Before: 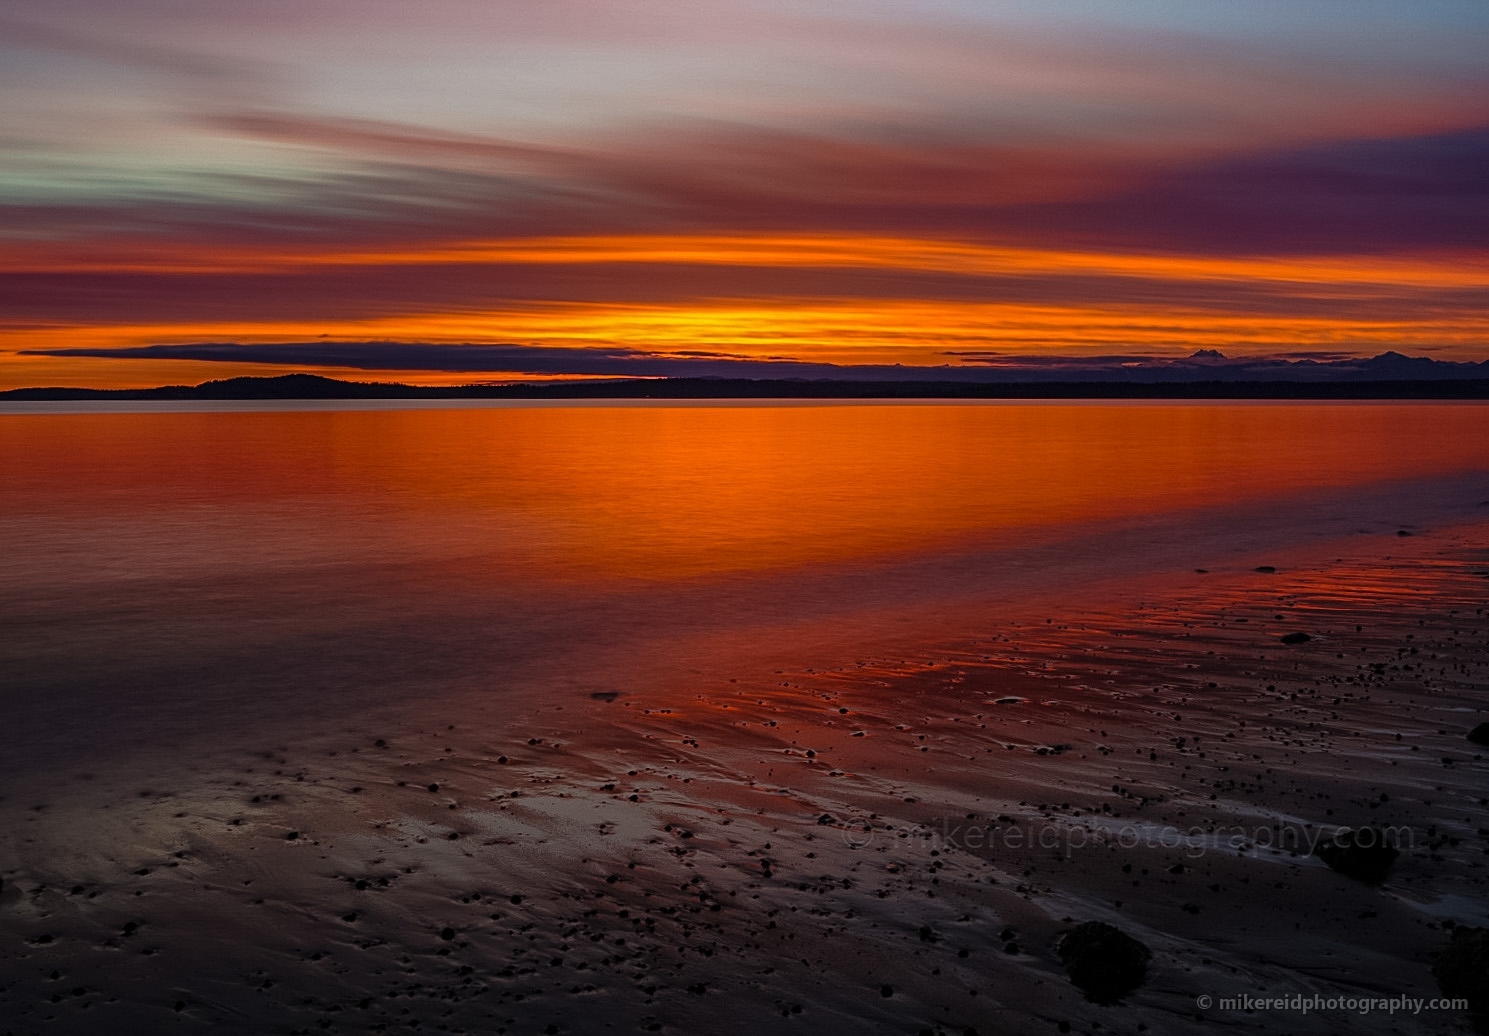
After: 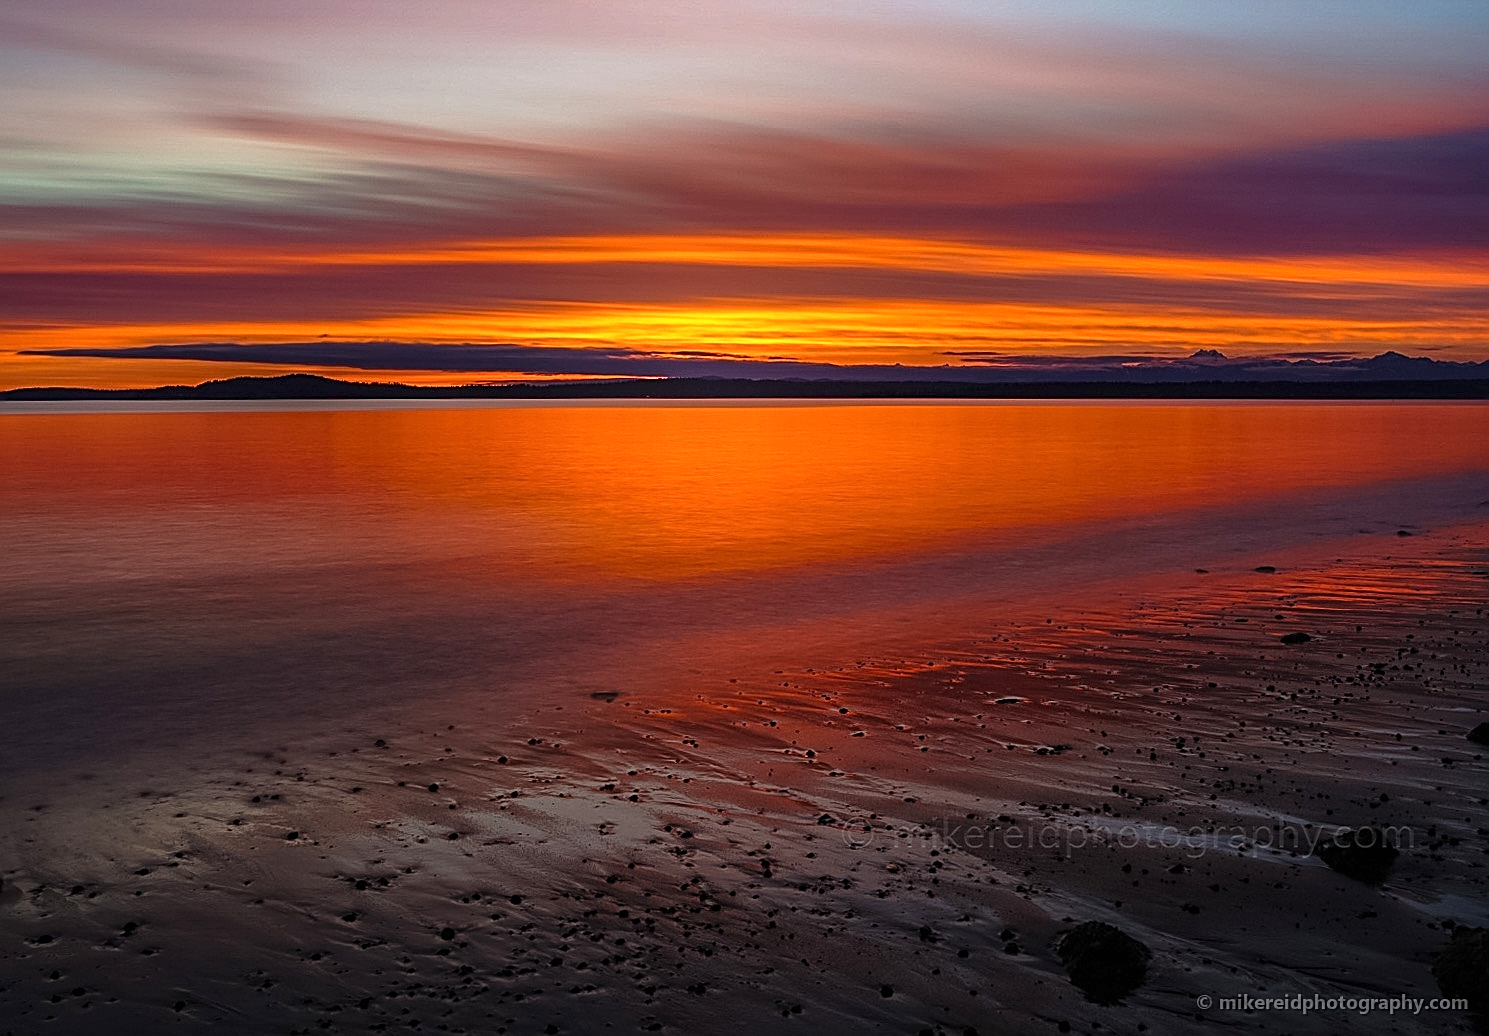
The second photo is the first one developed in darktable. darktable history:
exposure: black level correction 0, exposure 0.5 EV, compensate highlight preservation false
bloom: size 15%, threshold 97%, strength 7%
sharpen: on, module defaults
